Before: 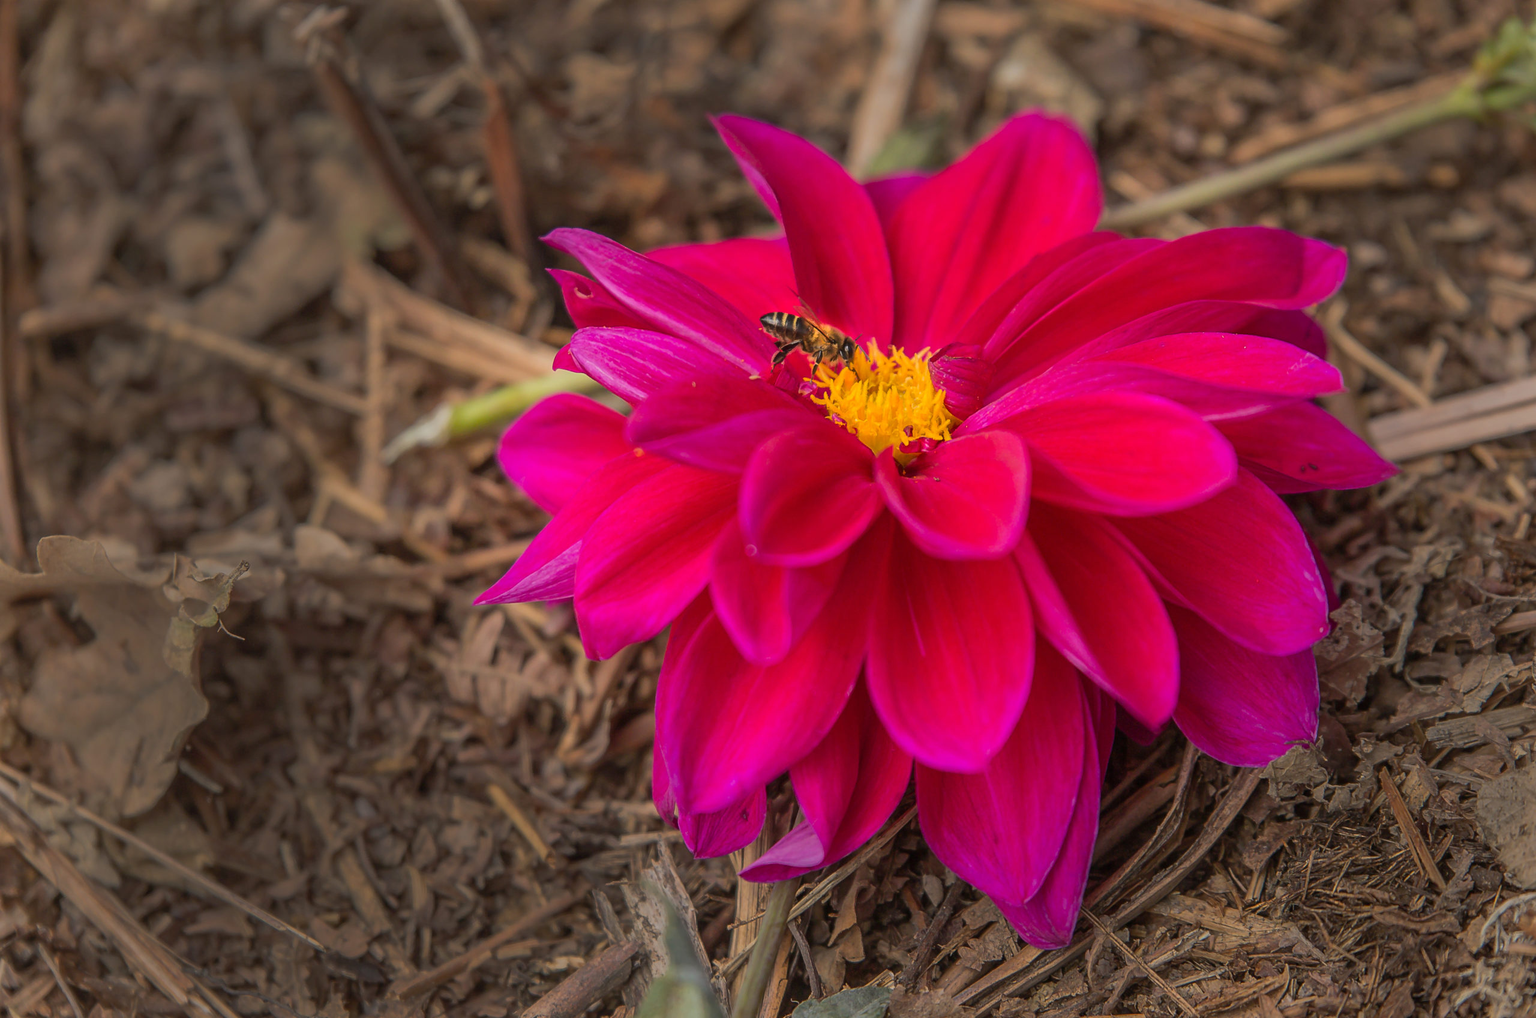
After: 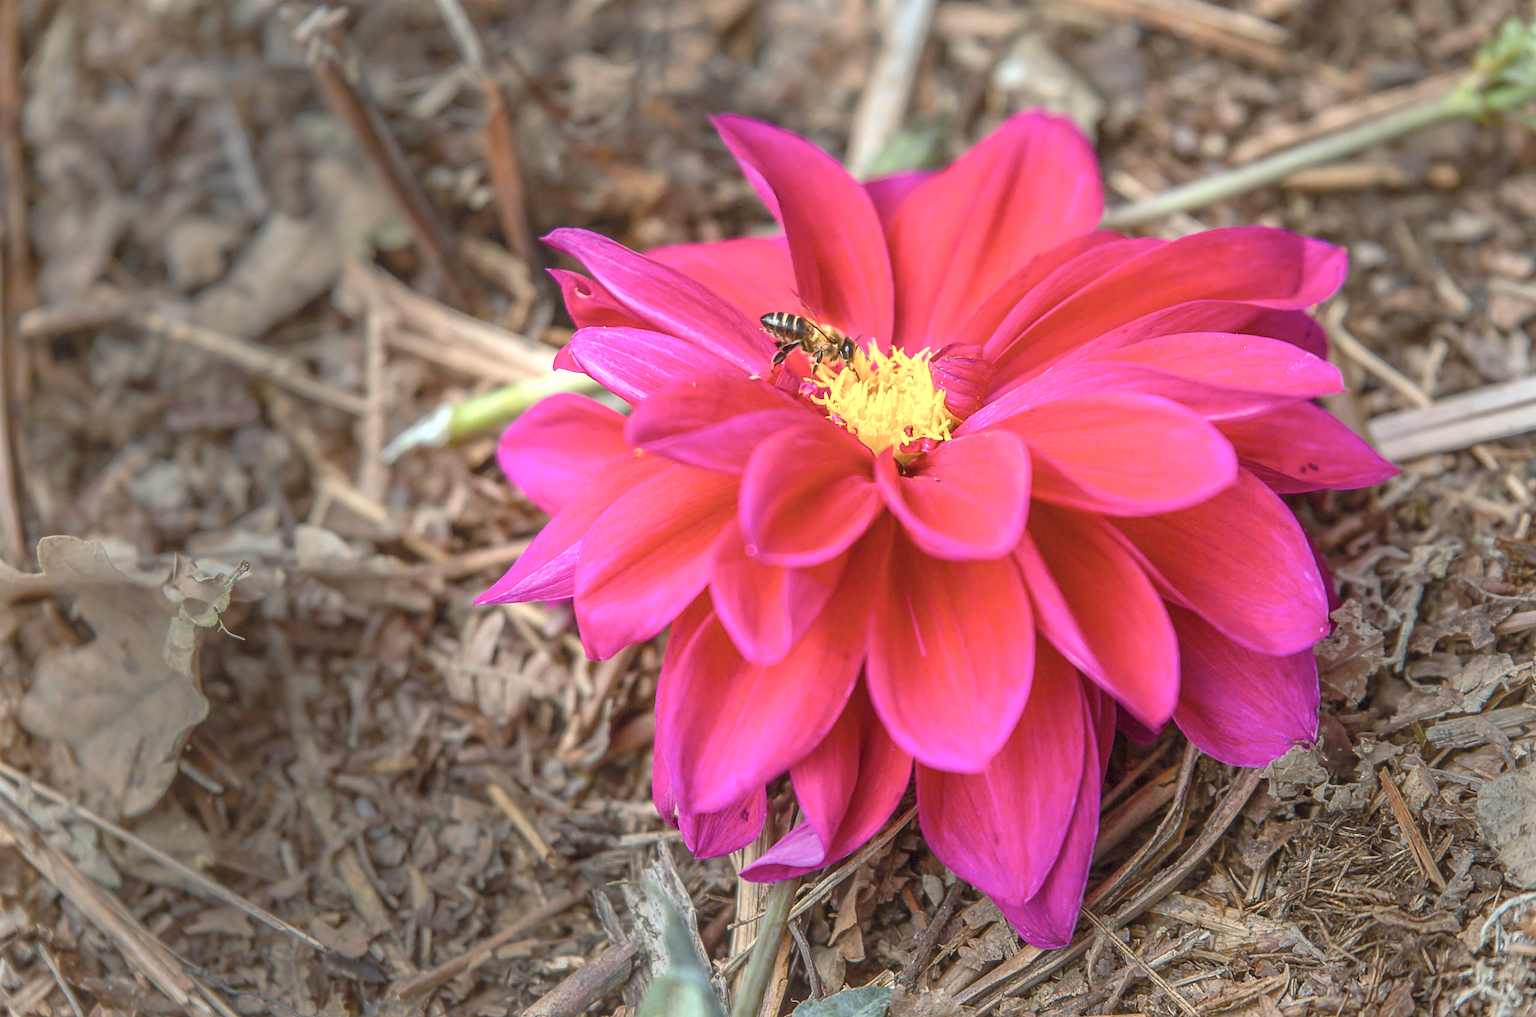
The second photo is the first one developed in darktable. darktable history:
local contrast: detail 110%
color balance rgb: perceptual saturation grading › global saturation 35%, perceptual saturation grading › highlights -30%, perceptual saturation grading › shadows 35%, perceptual brilliance grading › global brilliance 3%, perceptual brilliance grading › highlights -3%, perceptual brilliance grading › shadows 3%
exposure: exposure 1.2 EV, compensate highlight preservation false
color correction: highlights a* -12.64, highlights b* -18.1, saturation 0.7
shadows and highlights: shadows 43.06, highlights 6.94
